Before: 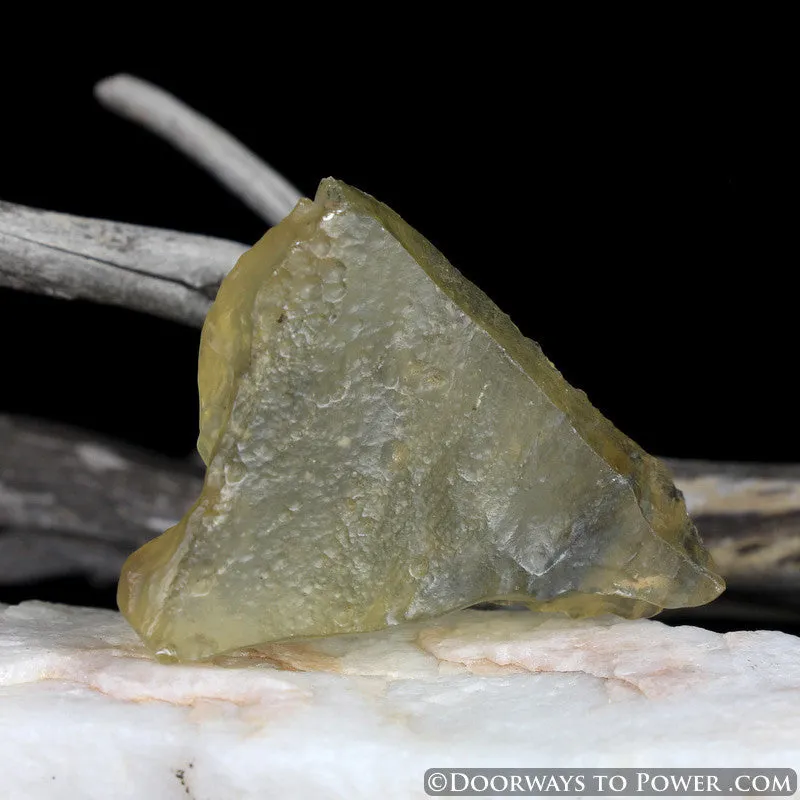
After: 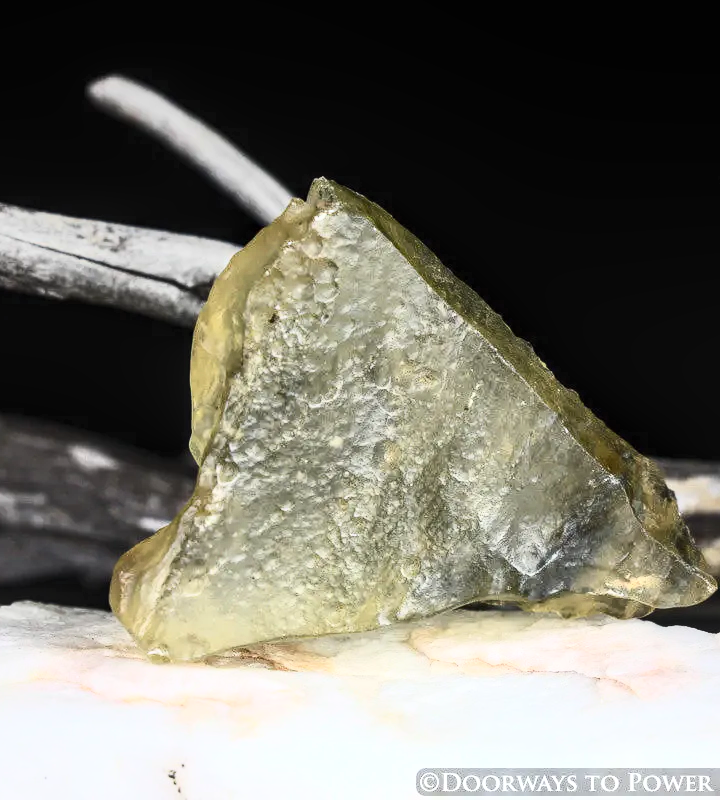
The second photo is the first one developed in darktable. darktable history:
contrast brightness saturation: contrast 0.62, brightness 0.34, saturation 0.14
local contrast: on, module defaults
crop and rotate: left 1.088%, right 8.807%
